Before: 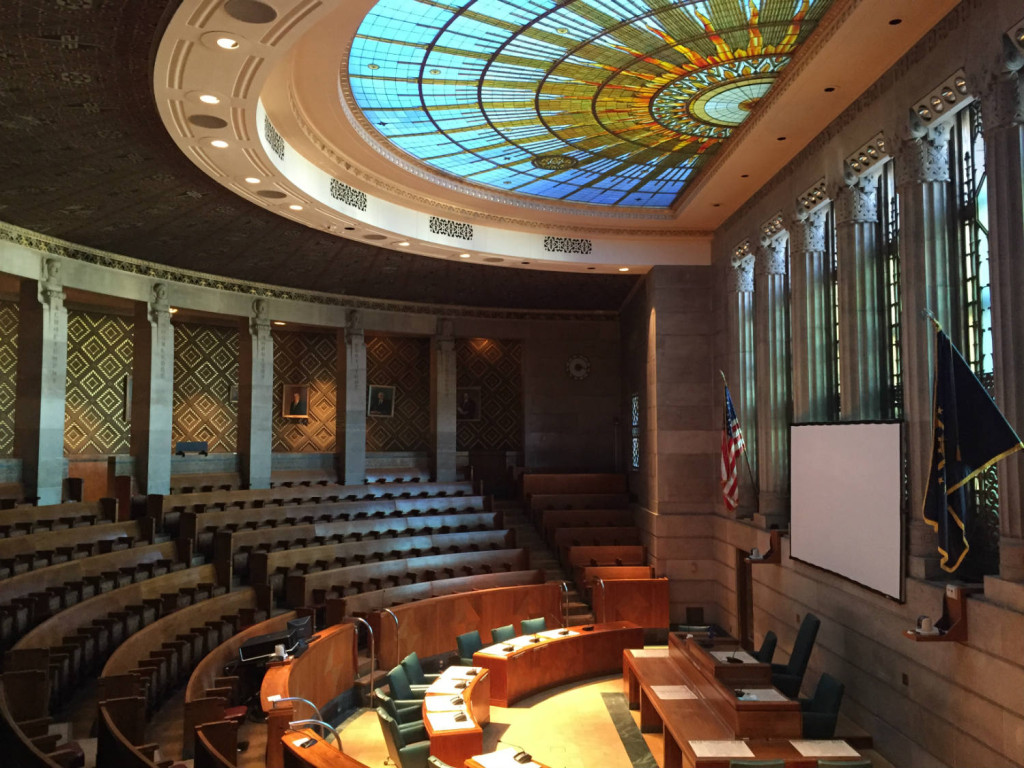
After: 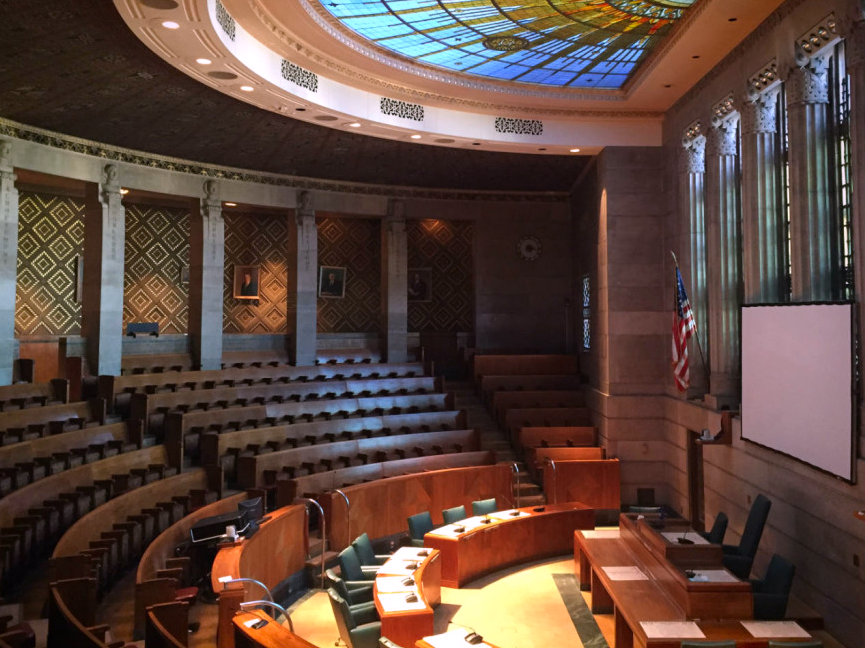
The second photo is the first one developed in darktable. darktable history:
vignetting: fall-off start 88.53%, fall-off radius 44.2%, saturation 0.376, width/height ratio 1.161
crop and rotate: left 4.842%, top 15.51%, right 10.668%
white balance: red 1.066, blue 1.119
